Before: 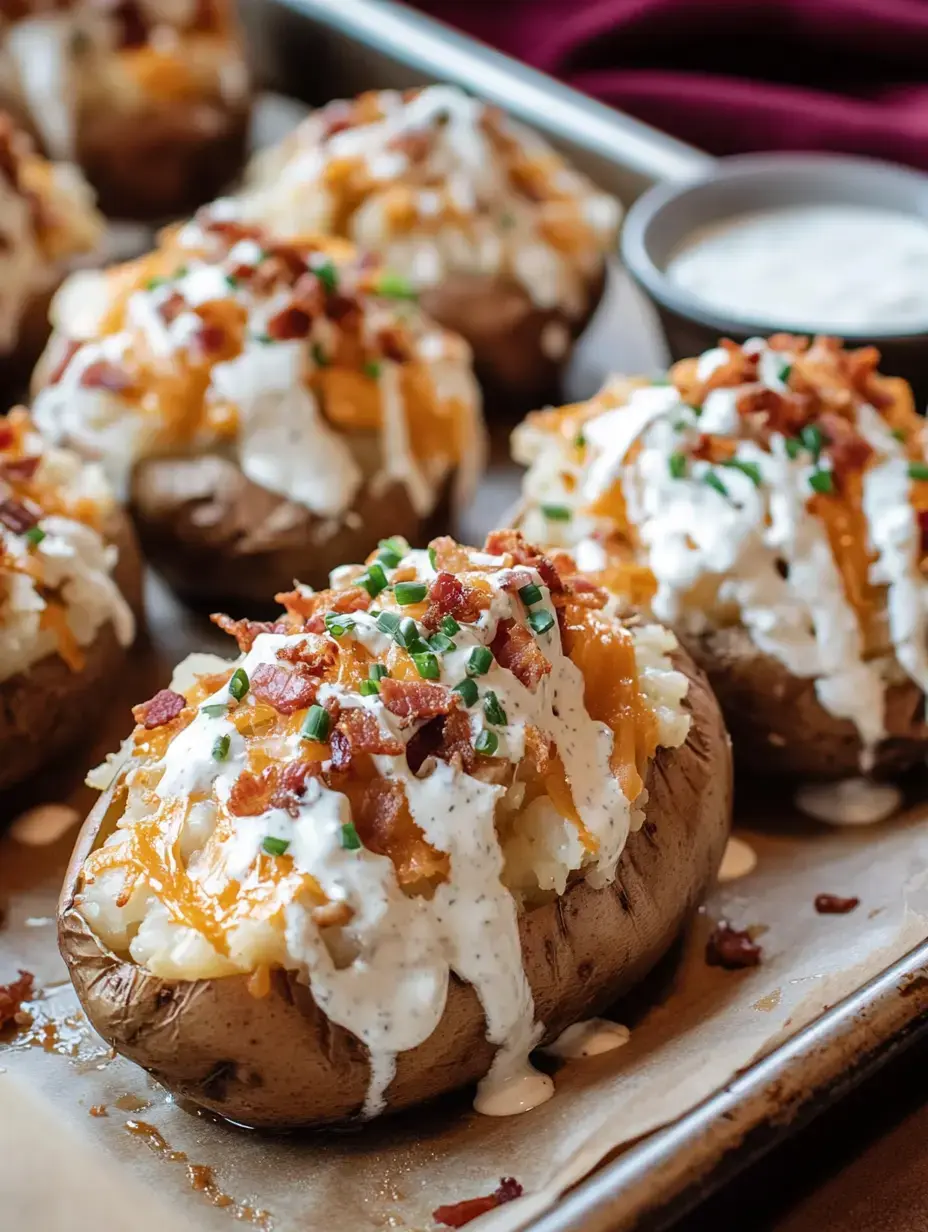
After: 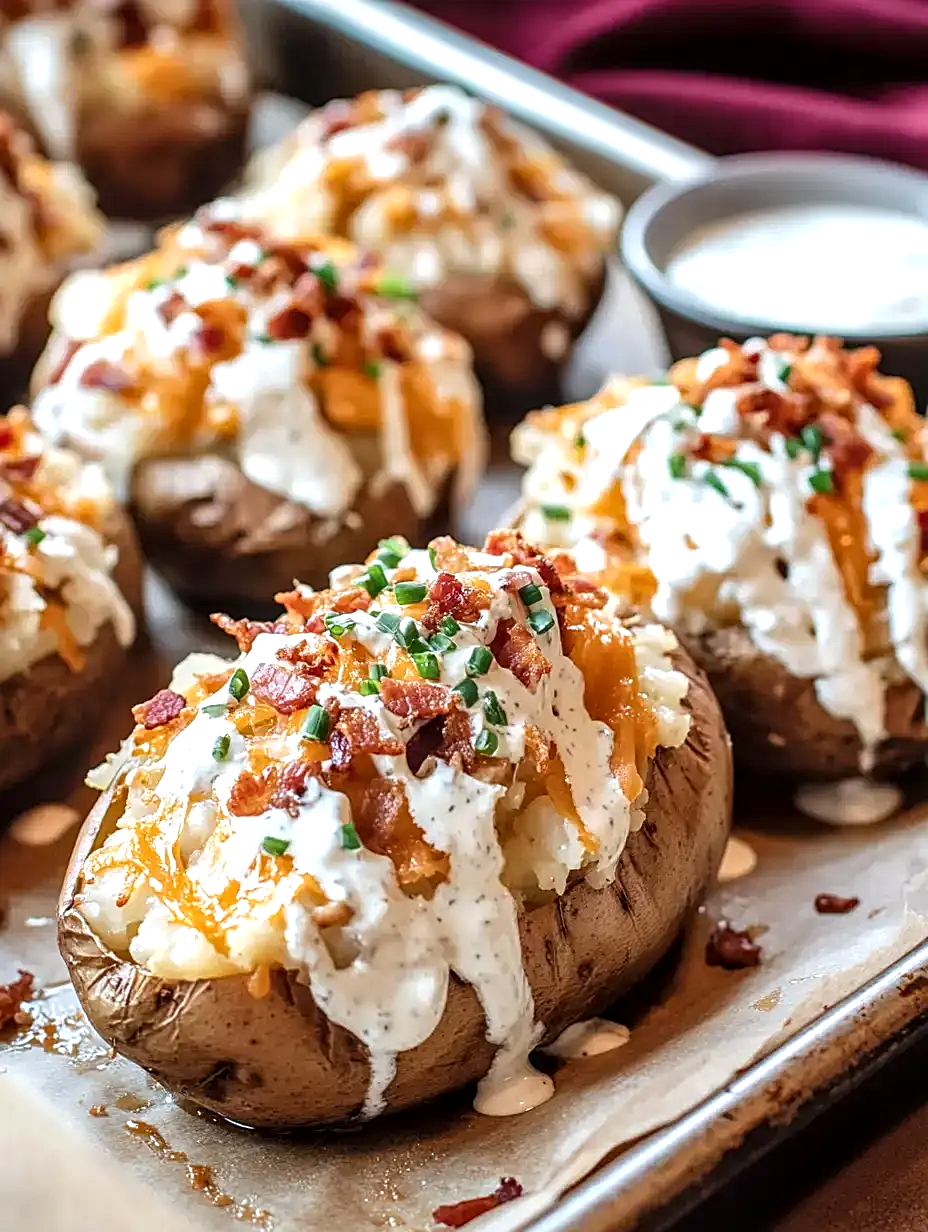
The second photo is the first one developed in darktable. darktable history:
sharpen: on, module defaults
exposure: black level correction 0.001, exposure 0.5 EV, compensate exposure bias true, compensate highlight preservation false
local contrast: on, module defaults
